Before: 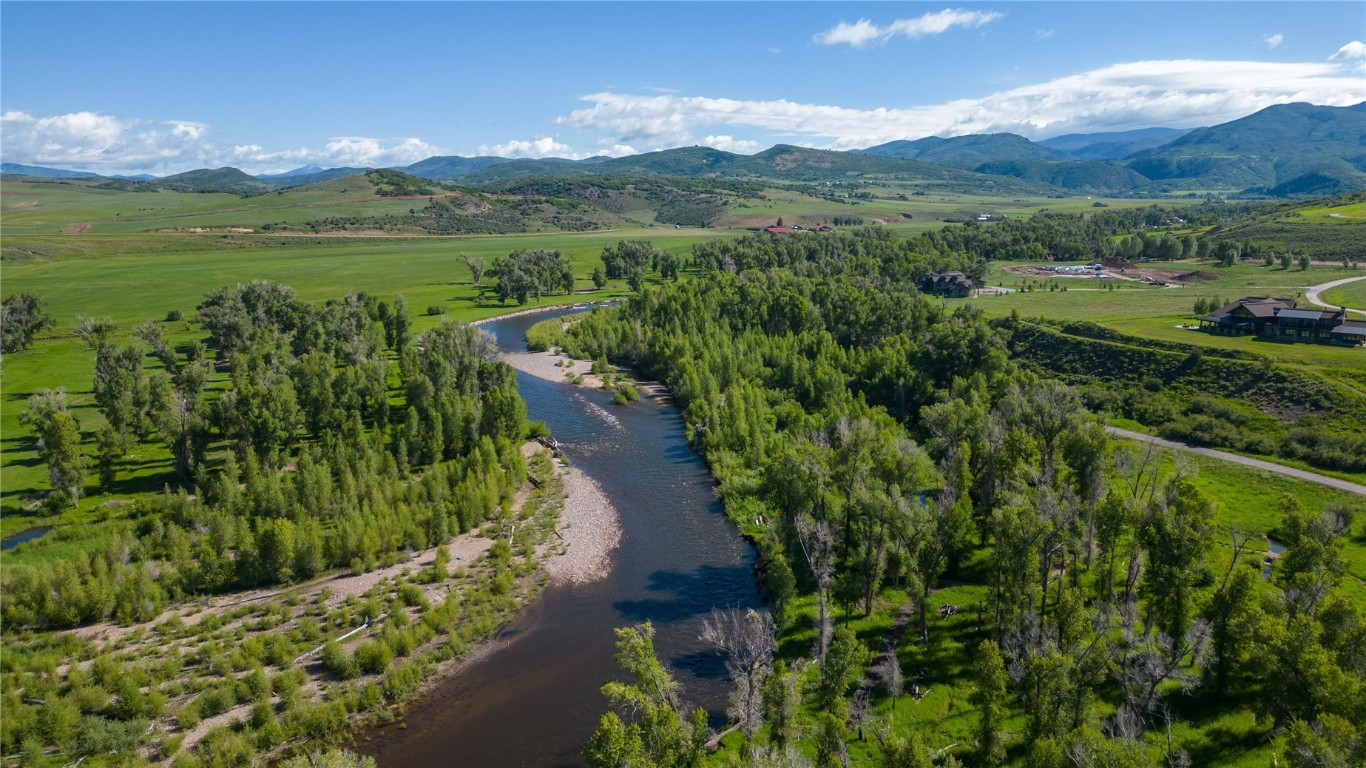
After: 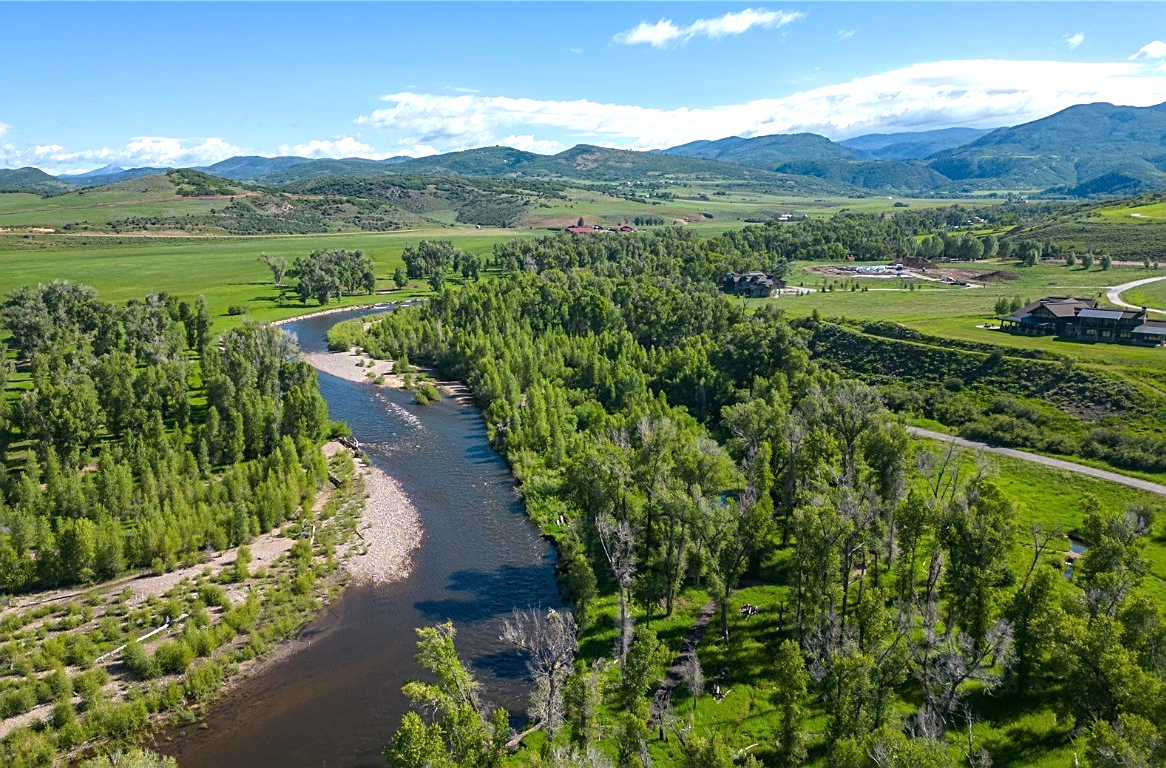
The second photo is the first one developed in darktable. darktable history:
exposure: black level correction 0, exposure 0.5 EV, compensate highlight preservation false
crop and rotate: left 14.584%
sharpen: amount 0.478
